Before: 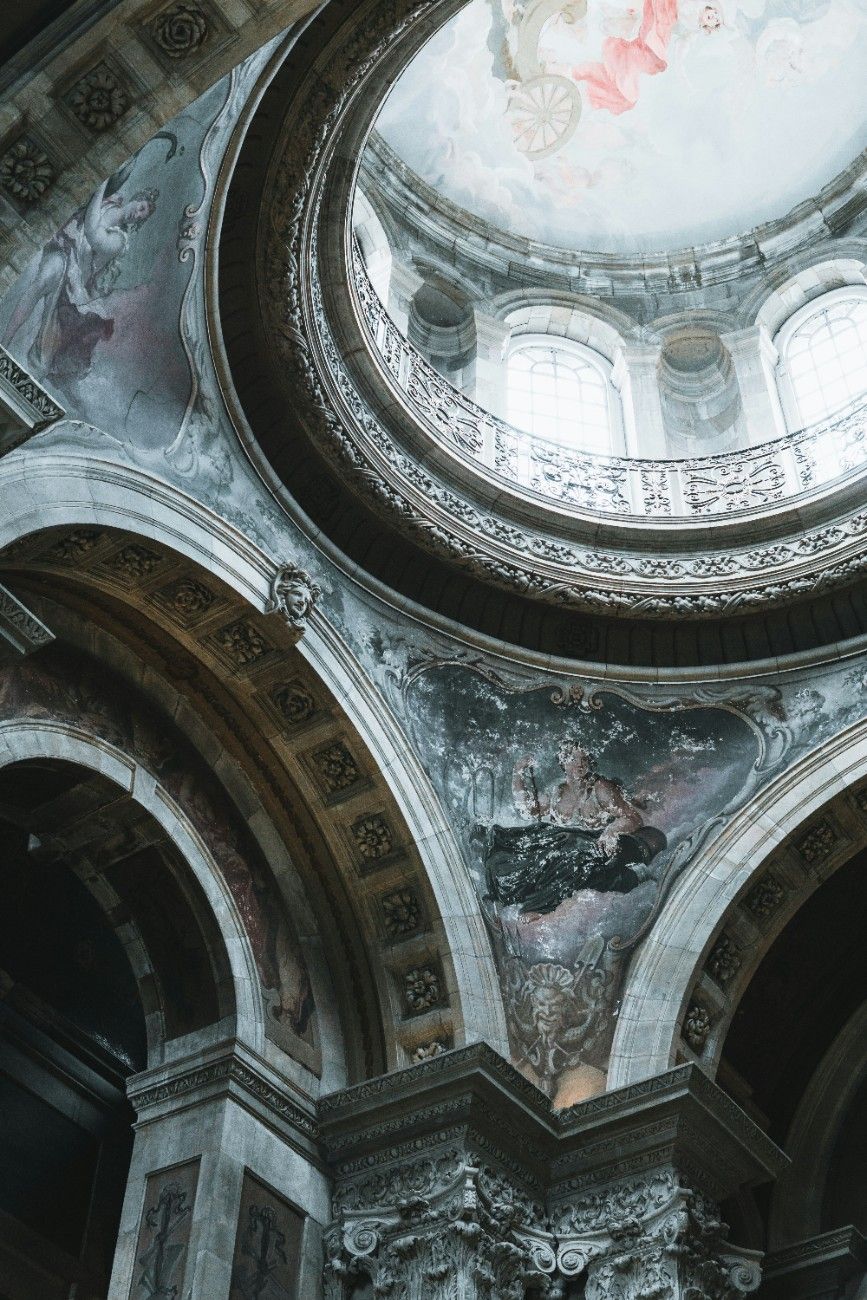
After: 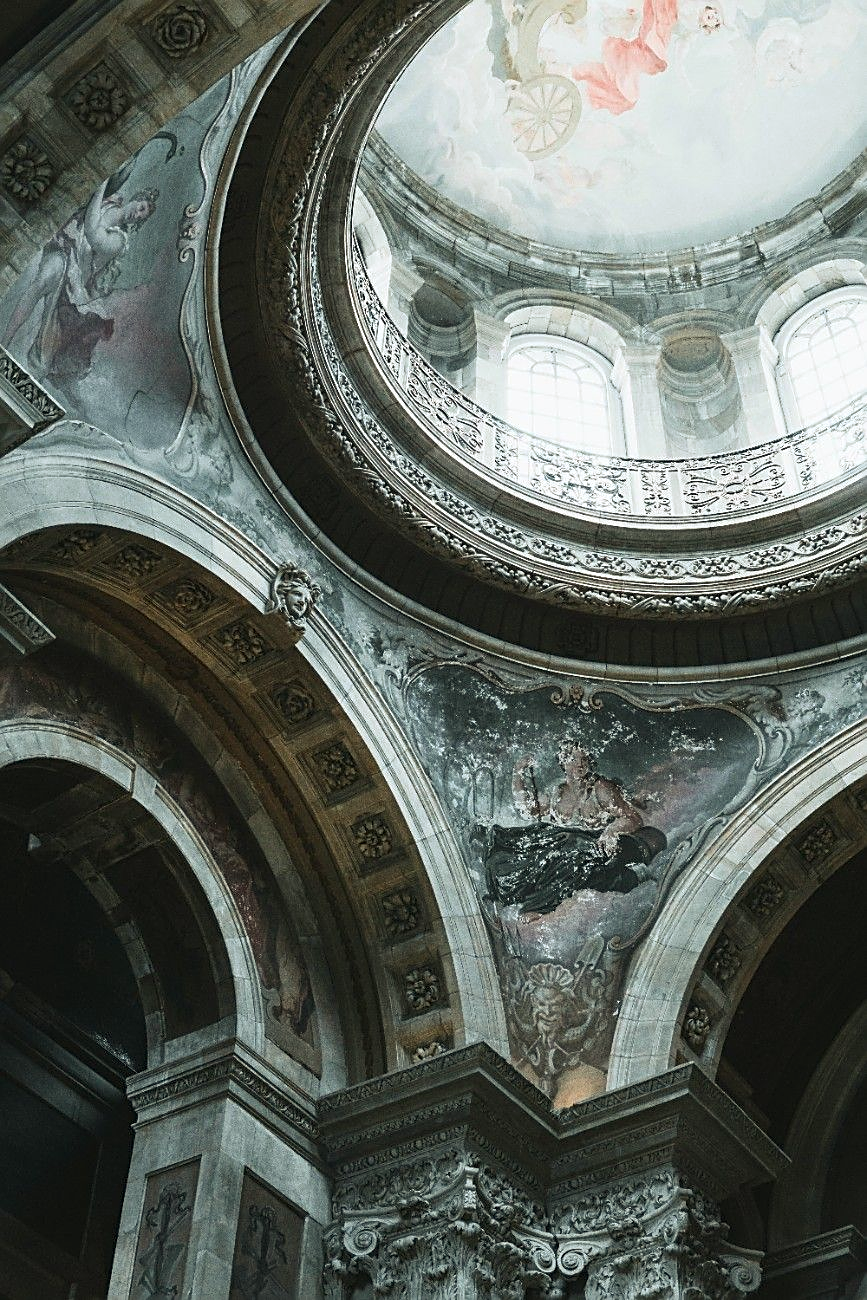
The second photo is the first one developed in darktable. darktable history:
rgb curve: curves: ch2 [(0, 0) (0.567, 0.512) (1, 1)], mode RGB, independent channels
sharpen: on, module defaults
